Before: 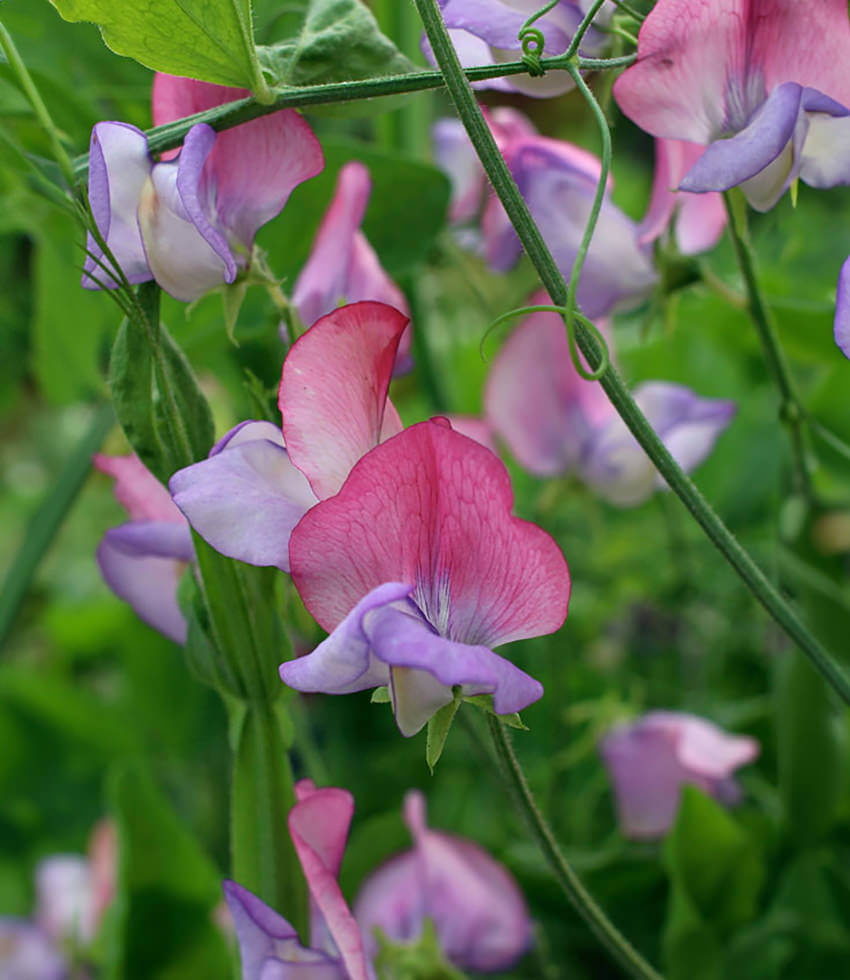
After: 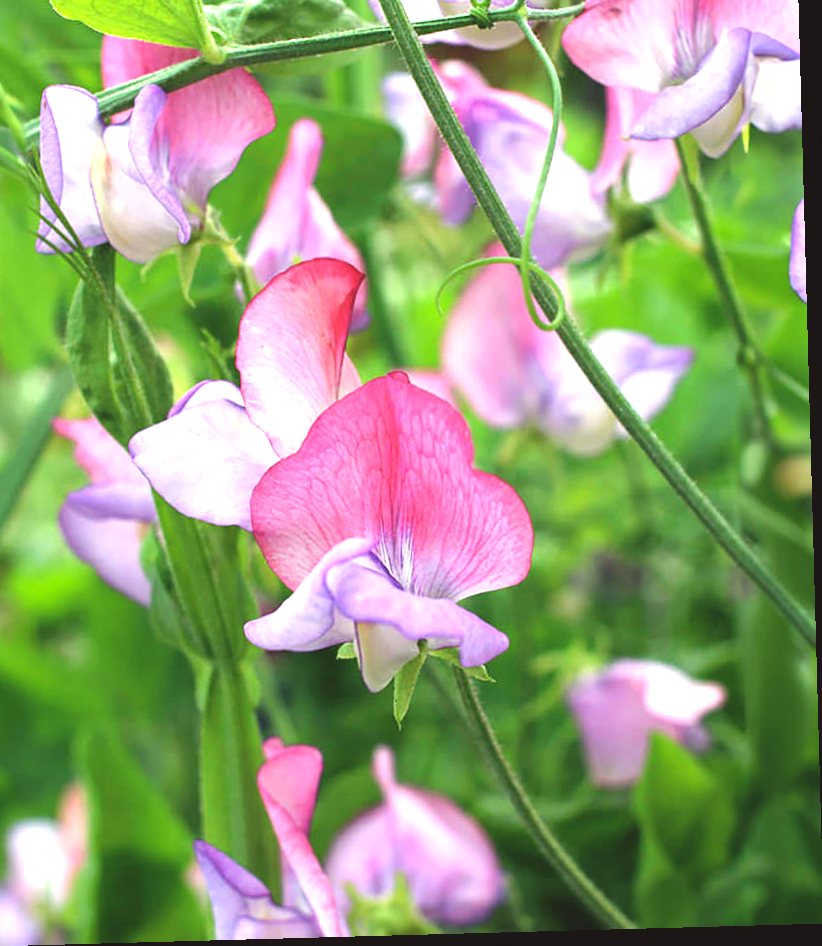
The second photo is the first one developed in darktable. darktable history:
crop and rotate: angle 1.58°, left 6.142%, top 5.672%
tone equalizer: -8 EV -0.433 EV, -7 EV -0.398 EV, -6 EV -0.365 EV, -5 EV -0.249 EV, -3 EV 0.232 EV, -2 EV 0.304 EV, -1 EV 0.411 EV, +0 EV 0.442 EV
exposure: black level correction -0.005, exposure 1 EV, compensate highlight preservation false
color correction: highlights a* -0.923, highlights b* 4.46, shadows a* 3.57
